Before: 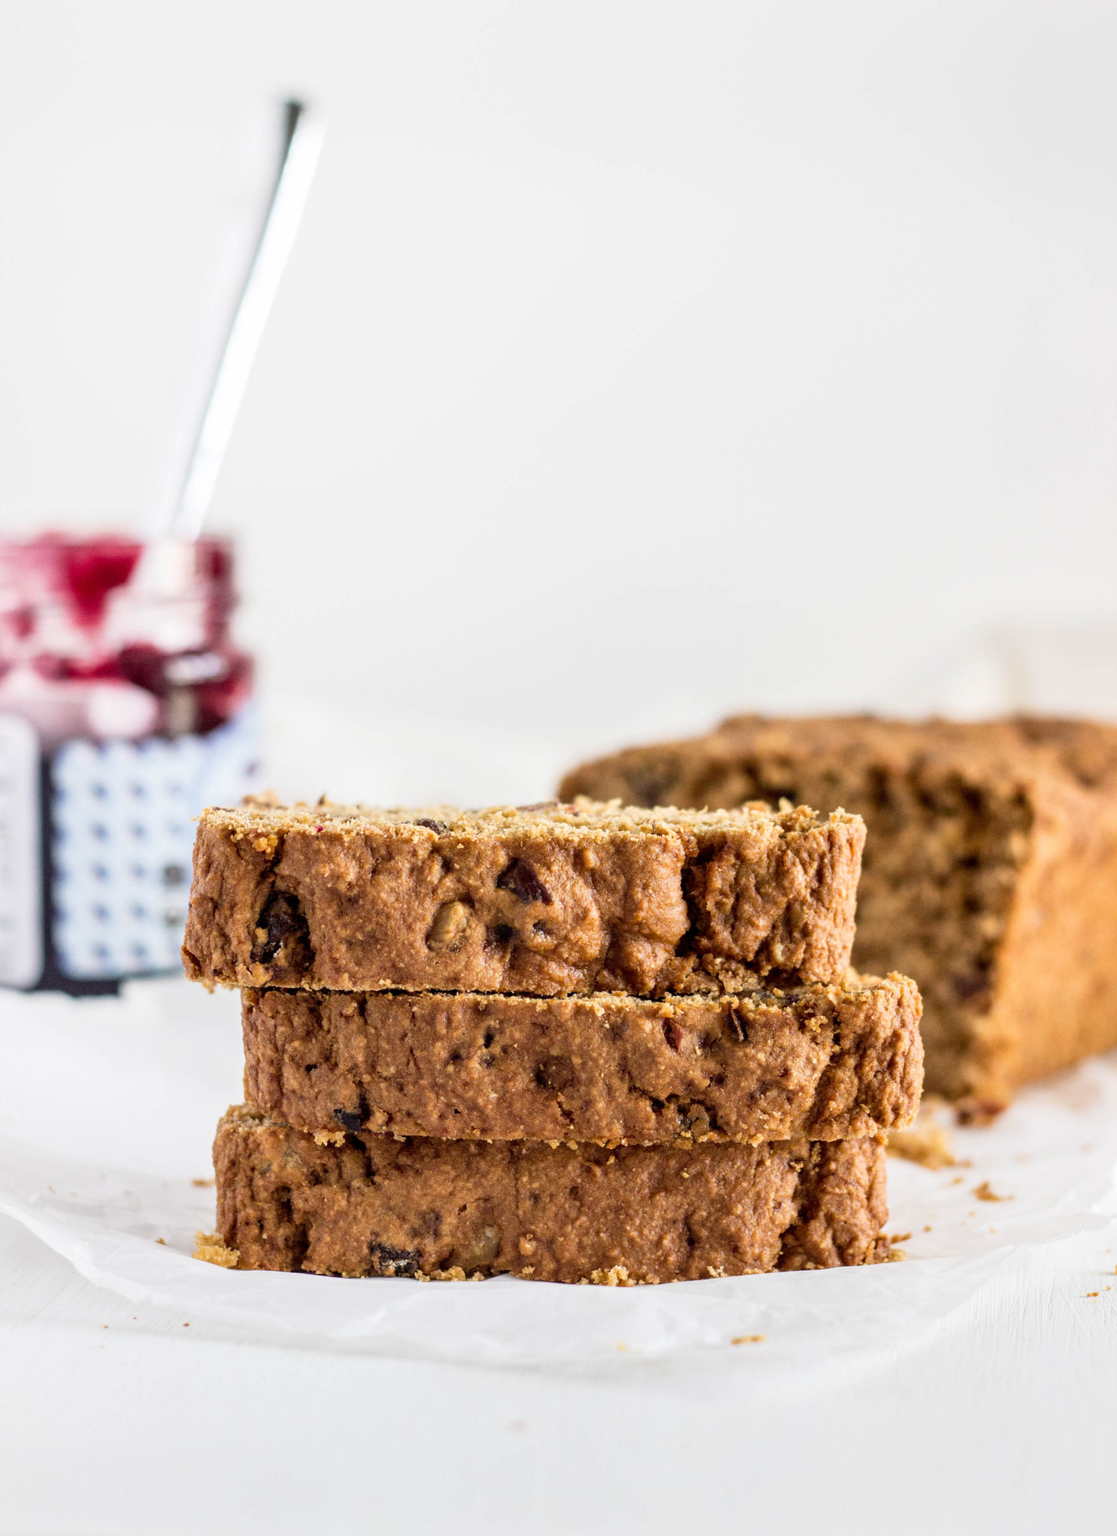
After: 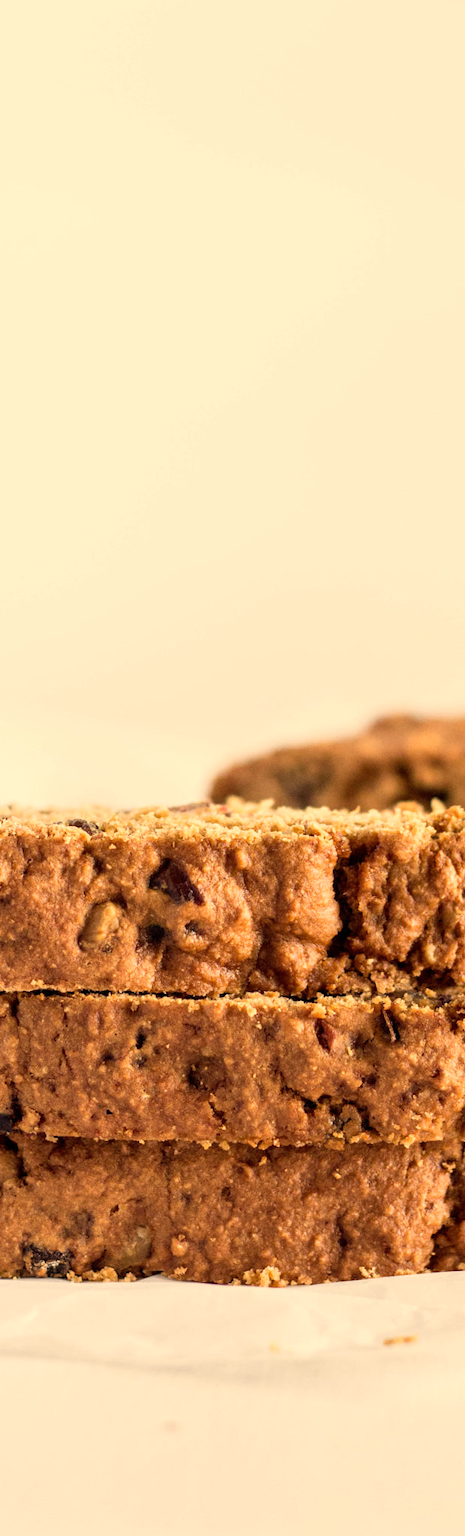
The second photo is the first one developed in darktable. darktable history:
crop: left 31.229%, right 27.105%
white balance: red 1.123, blue 0.83
